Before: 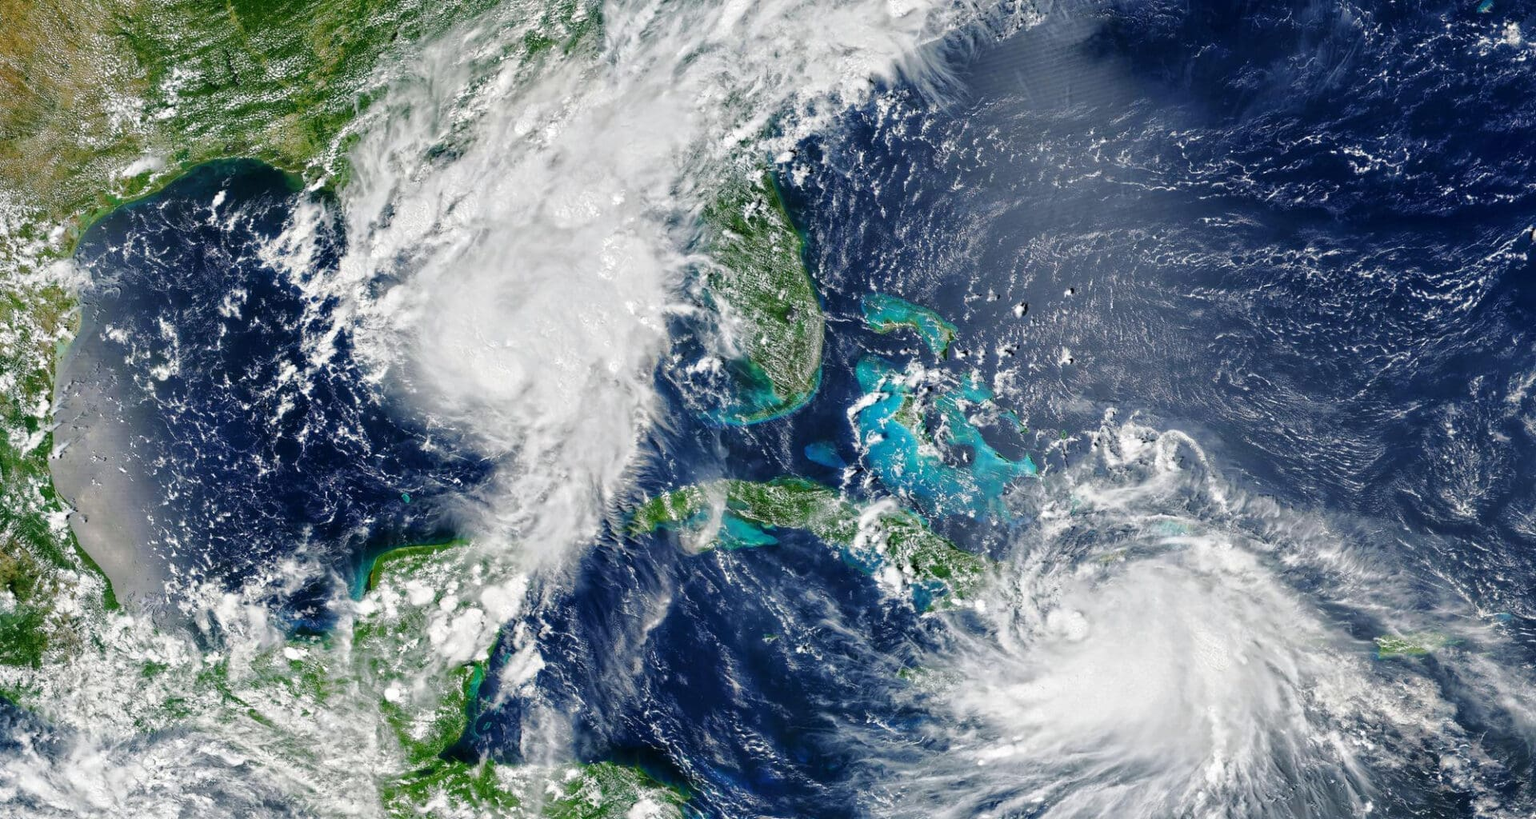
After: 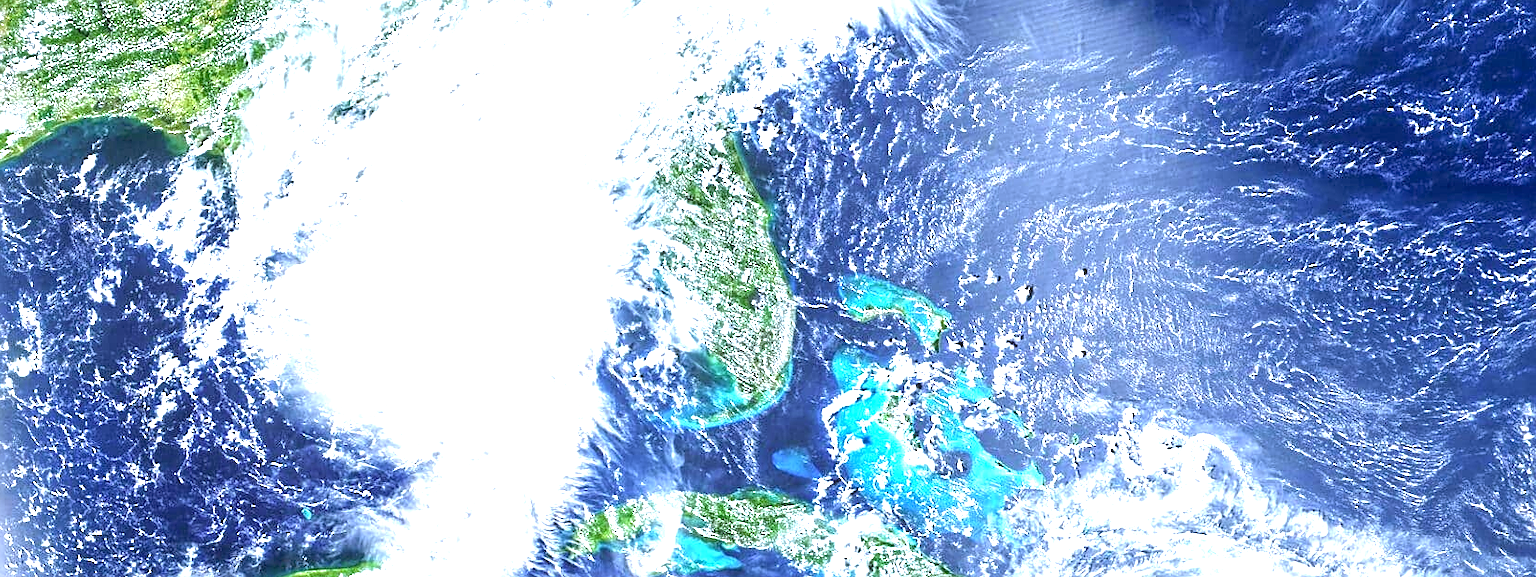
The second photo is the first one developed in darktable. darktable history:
crop and rotate: left 9.345%, top 7.22%, right 4.982%, bottom 32.331%
sharpen: on, module defaults
white balance: red 0.948, green 1.02, blue 1.176
base curve: curves: ch0 [(0, 0) (0.74, 0.67) (1, 1)]
exposure: black level correction 0.001, exposure 1.822 EV, compensate exposure bias true, compensate highlight preservation false
local contrast: detail 110%
